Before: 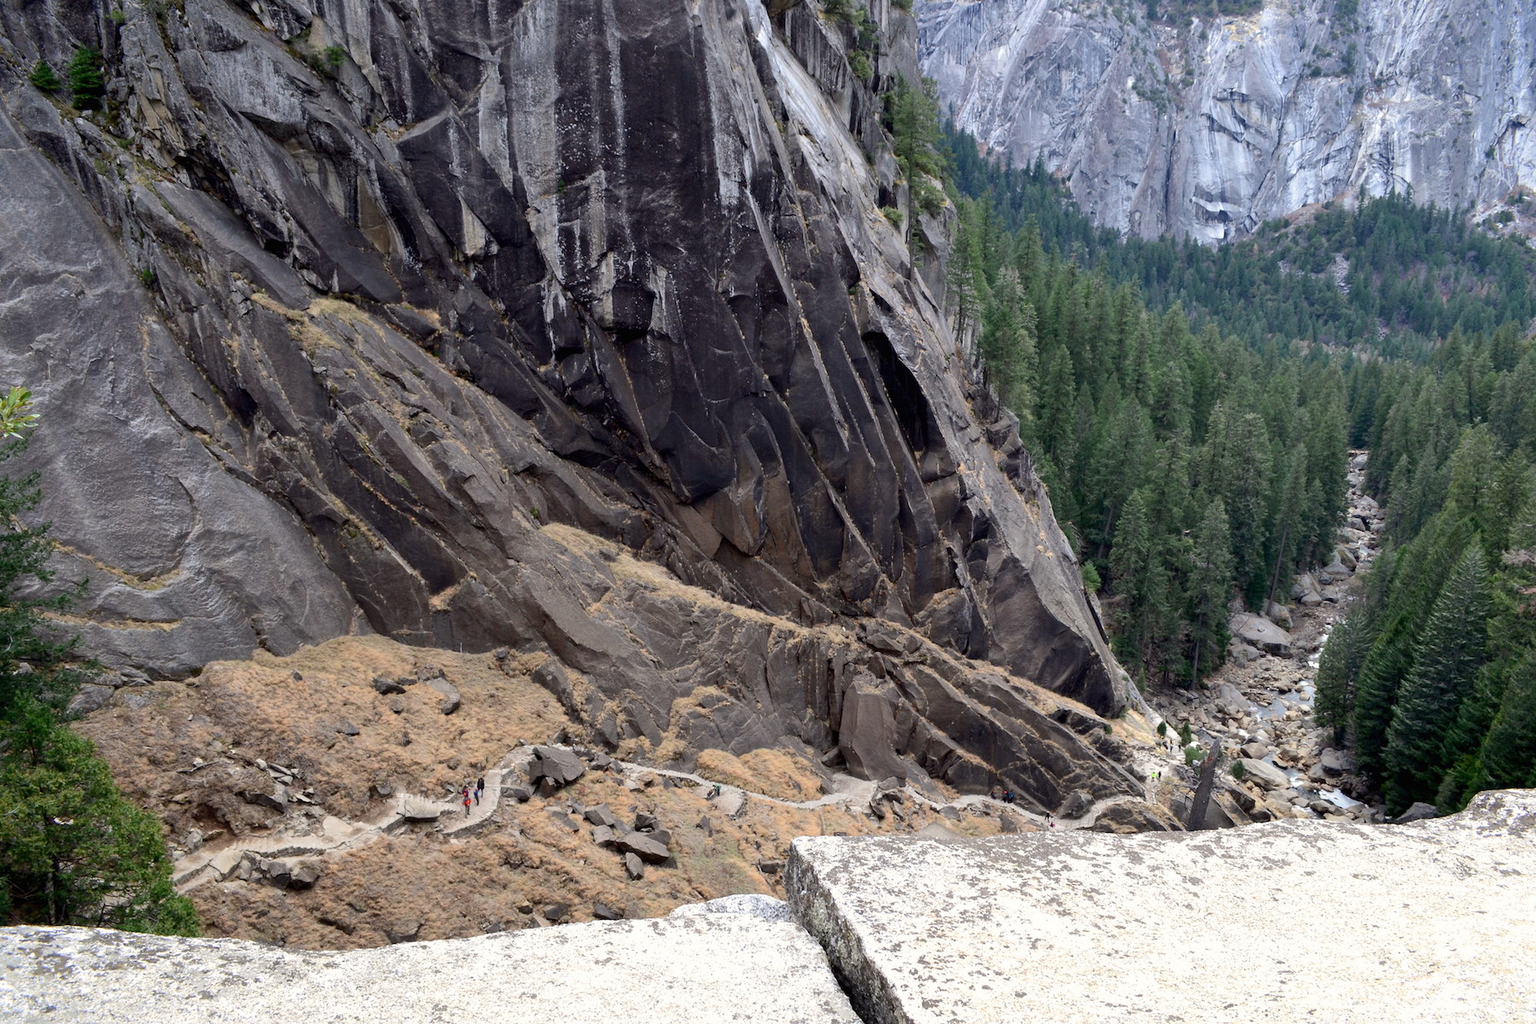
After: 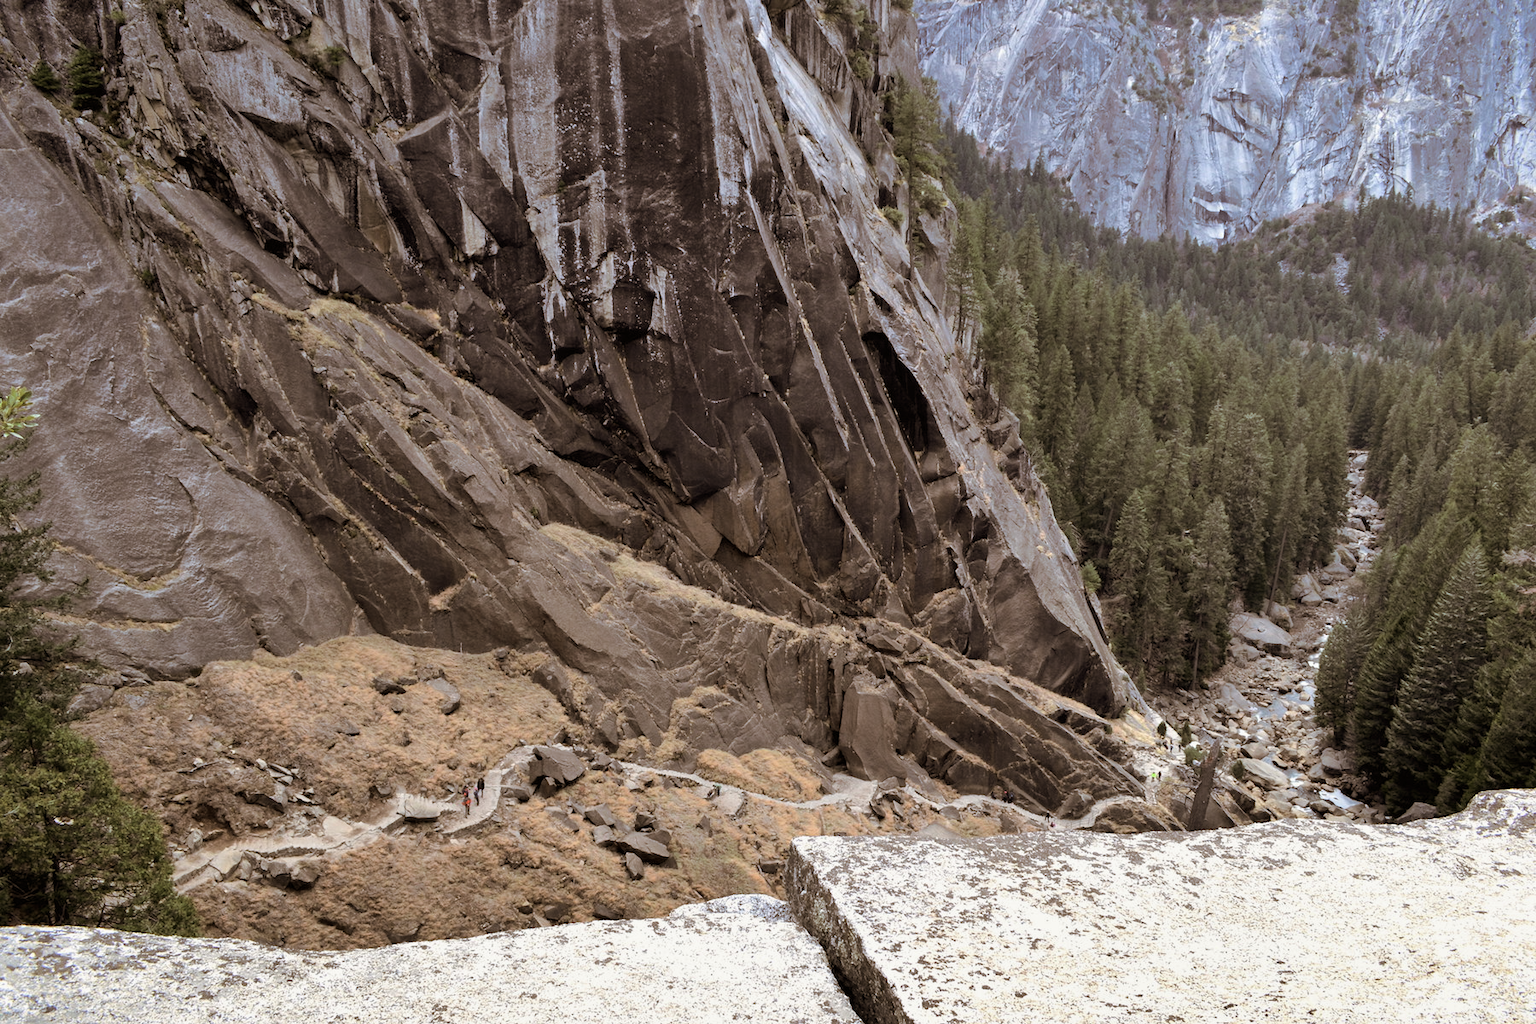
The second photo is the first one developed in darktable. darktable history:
shadows and highlights: shadows 43.71, white point adjustment -1.46, soften with gaussian
white balance: emerald 1
split-toning: shadows › hue 32.4°, shadows › saturation 0.51, highlights › hue 180°, highlights › saturation 0, balance -60.17, compress 55.19%
